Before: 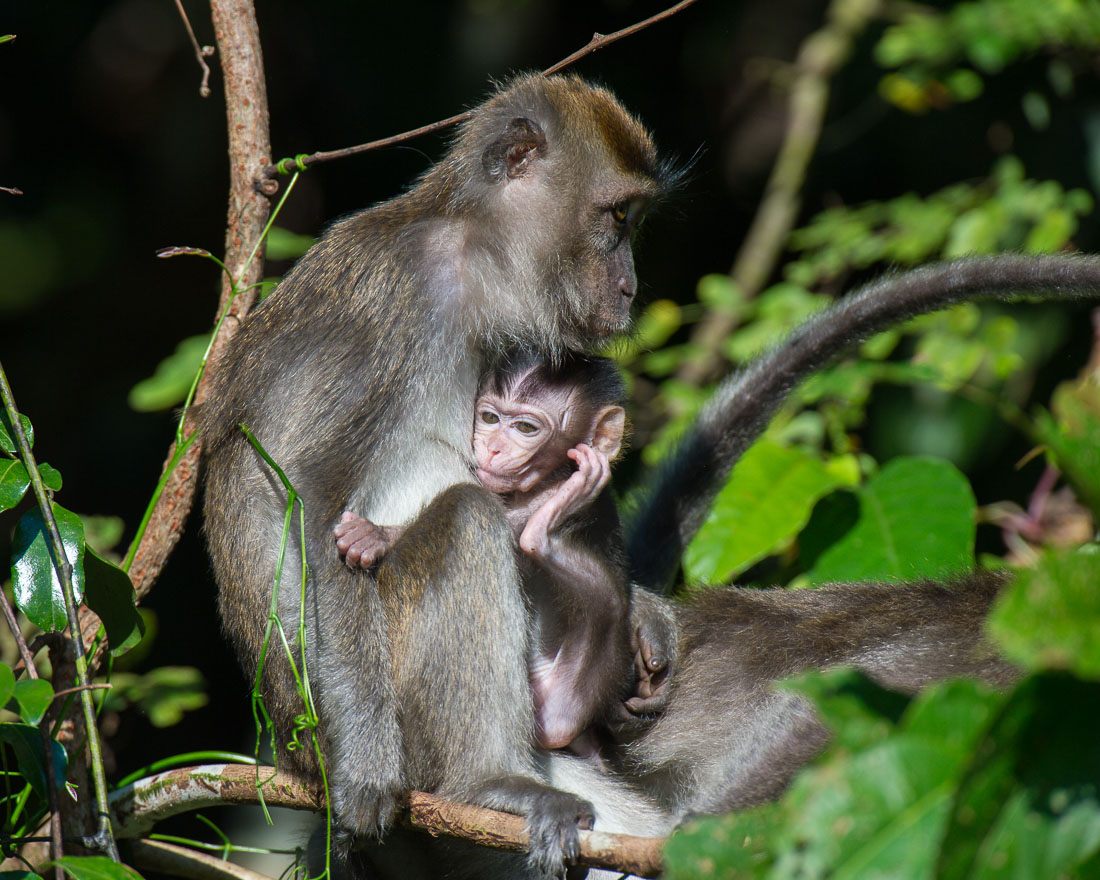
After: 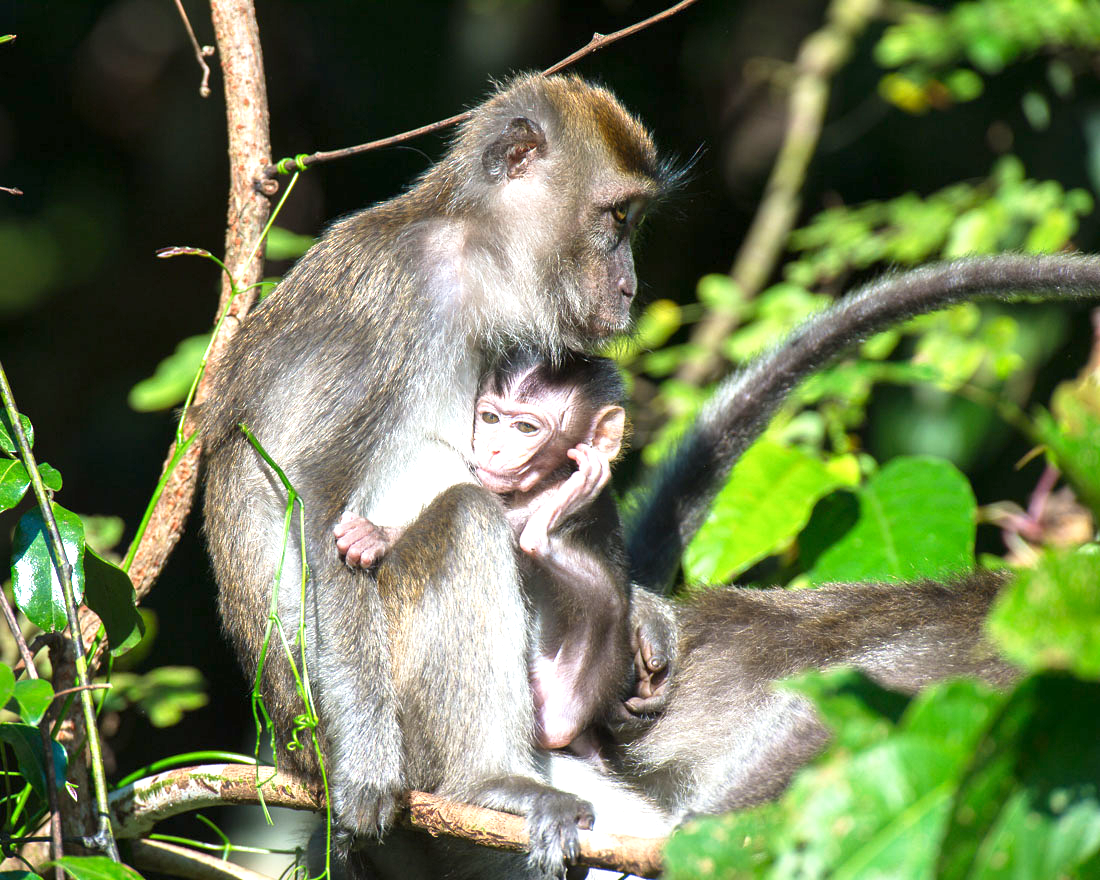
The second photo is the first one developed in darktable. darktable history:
tone curve: curves: ch0 [(0, 0) (0.003, 0.003) (0.011, 0.012) (0.025, 0.026) (0.044, 0.046) (0.069, 0.072) (0.1, 0.104) (0.136, 0.141) (0.177, 0.184) (0.224, 0.233) (0.277, 0.288) (0.335, 0.348) (0.399, 0.414) (0.468, 0.486) (0.543, 0.564) (0.623, 0.647) (0.709, 0.736) (0.801, 0.831) (0.898, 0.921) (1, 1)], preserve colors none
exposure: exposure 1.223 EV, compensate highlight preservation false
